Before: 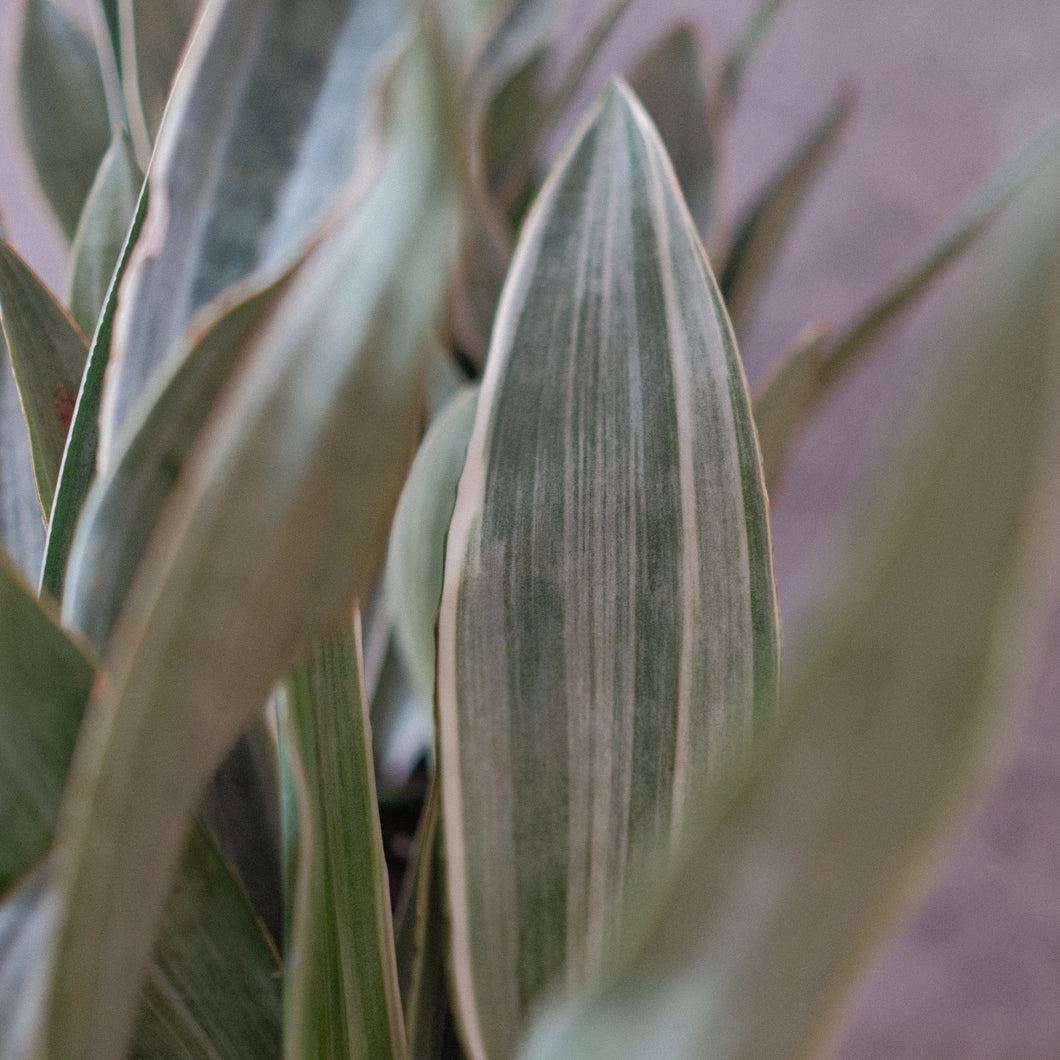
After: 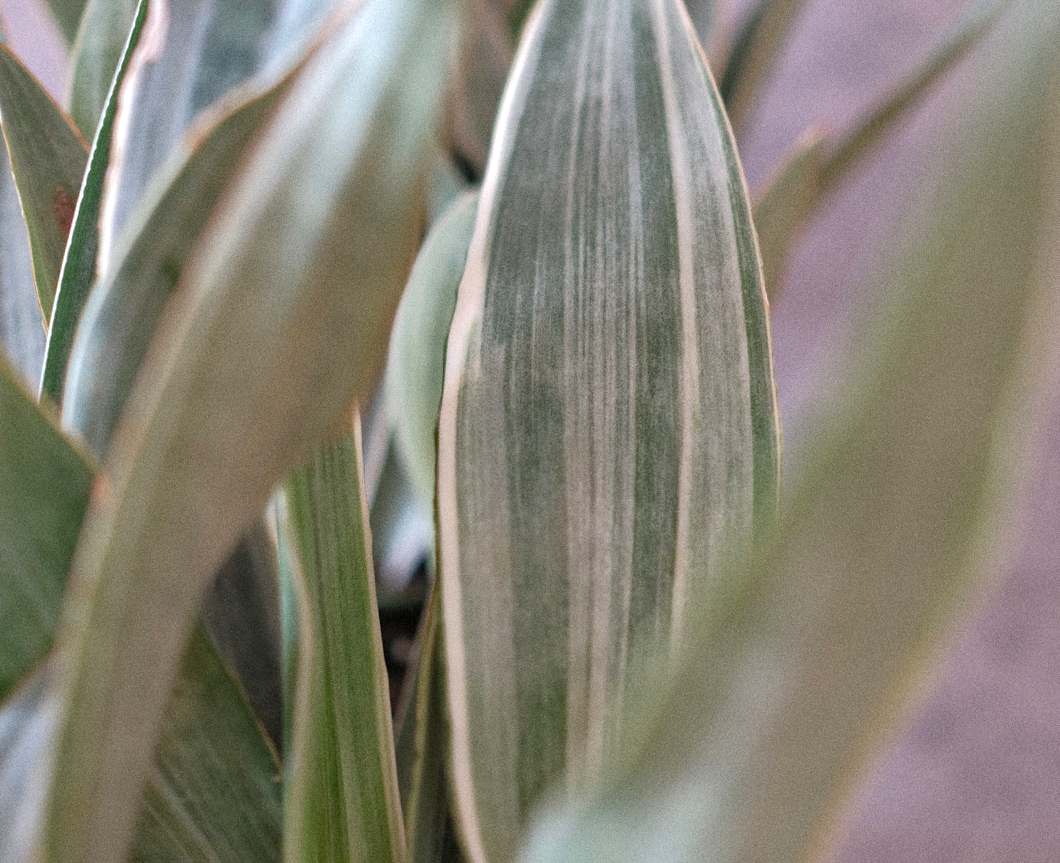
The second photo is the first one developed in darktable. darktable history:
exposure: black level correction 0.001, exposure 0.675 EV, compensate highlight preservation false
crop and rotate: top 18.507%
shadows and highlights: on, module defaults
white balance: emerald 1
grain: coarseness 0.09 ISO
